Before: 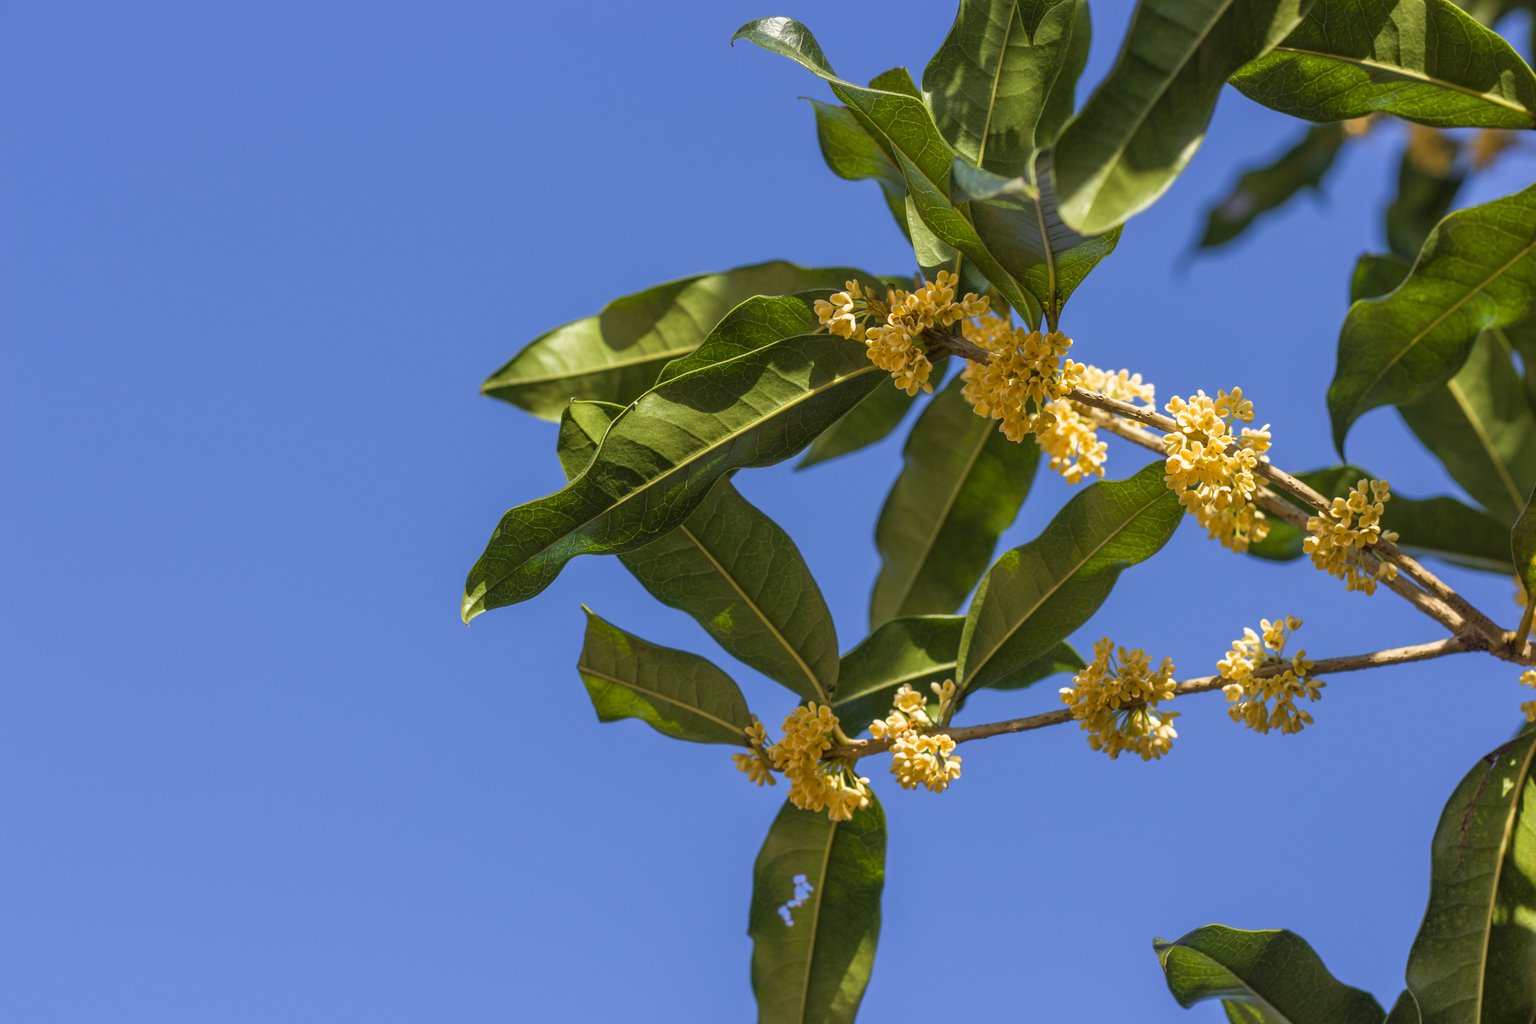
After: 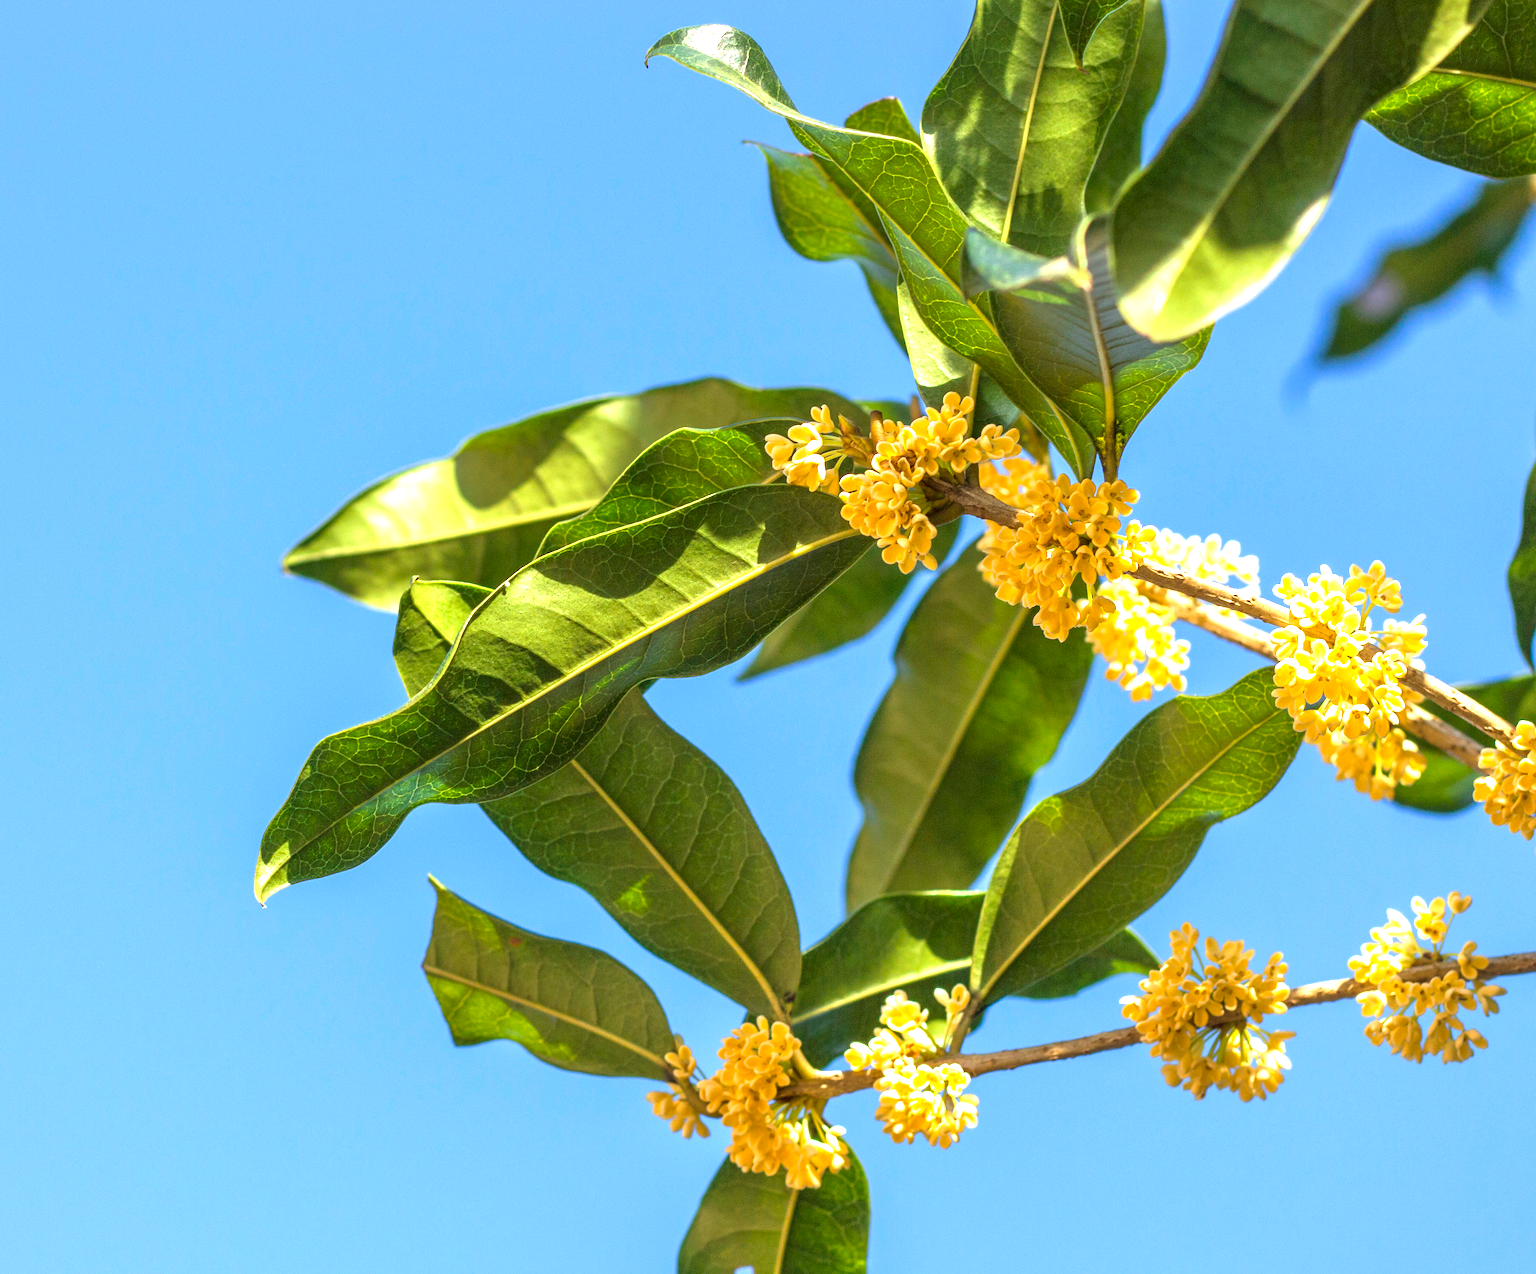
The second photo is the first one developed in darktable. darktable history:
crop: left 18.63%, right 12.296%, bottom 14.027%
exposure: black level correction 0, exposure 1.388 EV, compensate highlight preservation false
